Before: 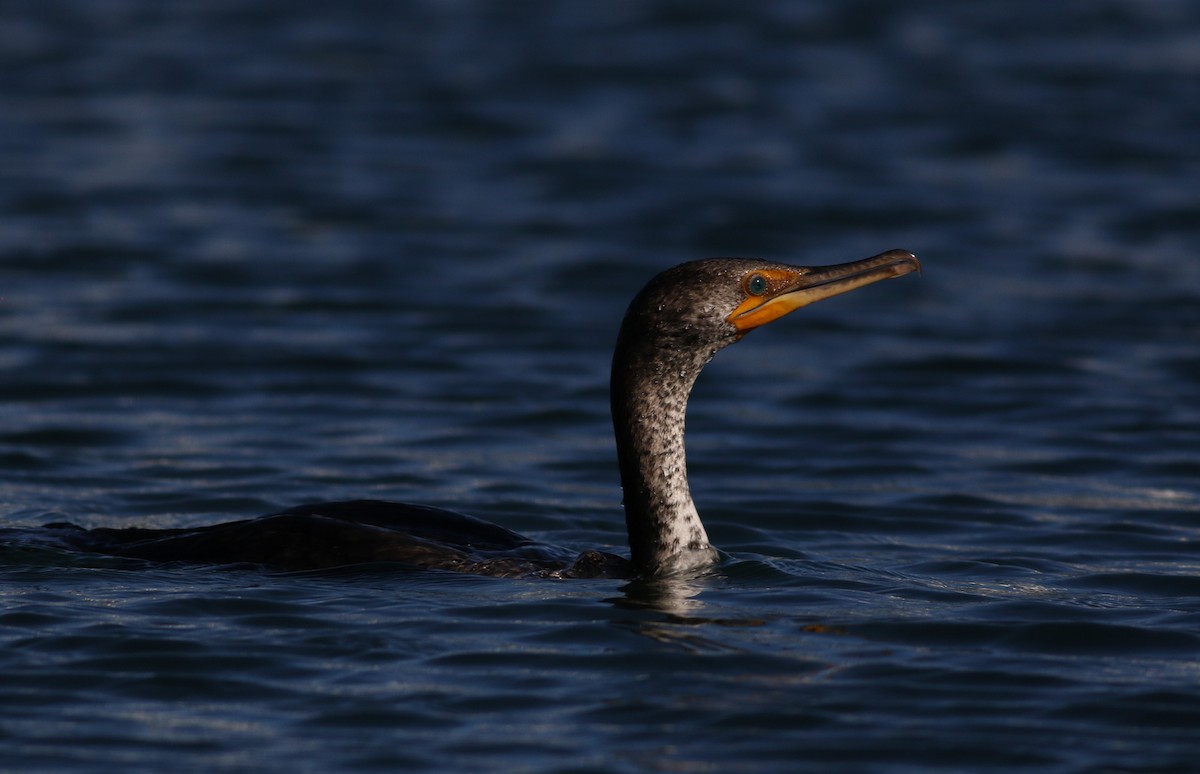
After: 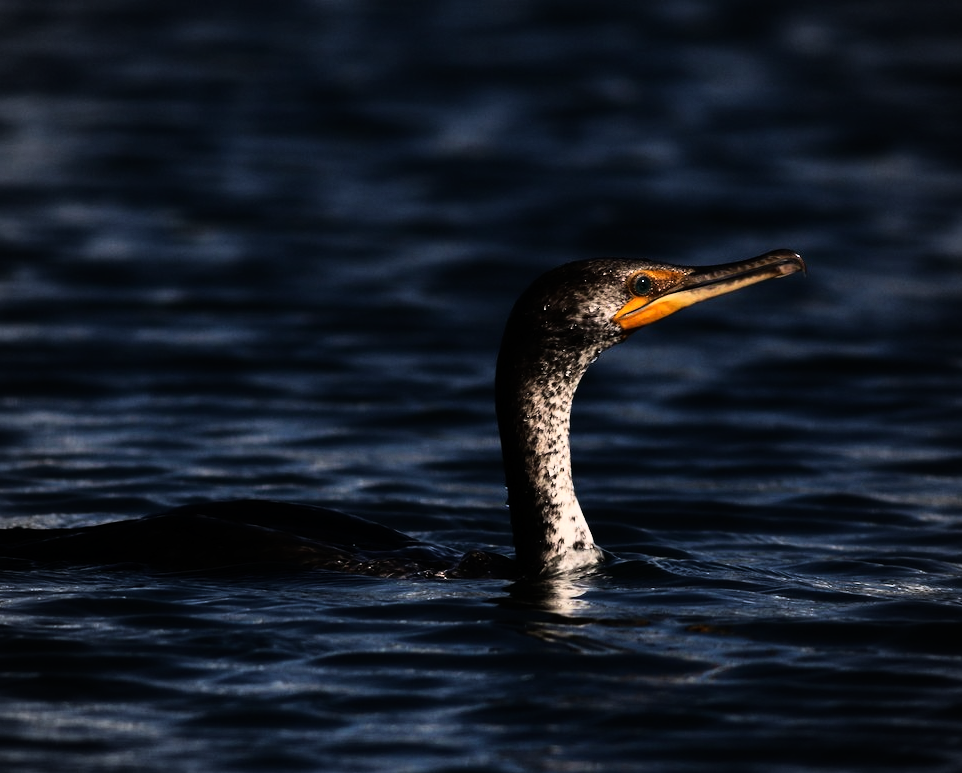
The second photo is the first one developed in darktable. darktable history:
crop and rotate: left 9.597%, right 10.195%
vignetting: fall-off radius 60.92%
rgb curve: curves: ch0 [(0, 0) (0.21, 0.15) (0.24, 0.21) (0.5, 0.75) (0.75, 0.96) (0.89, 0.99) (1, 1)]; ch1 [(0, 0.02) (0.21, 0.13) (0.25, 0.2) (0.5, 0.67) (0.75, 0.9) (0.89, 0.97) (1, 1)]; ch2 [(0, 0.02) (0.21, 0.13) (0.25, 0.2) (0.5, 0.67) (0.75, 0.9) (0.89, 0.97) (1, 1)], compensate middle gray true
